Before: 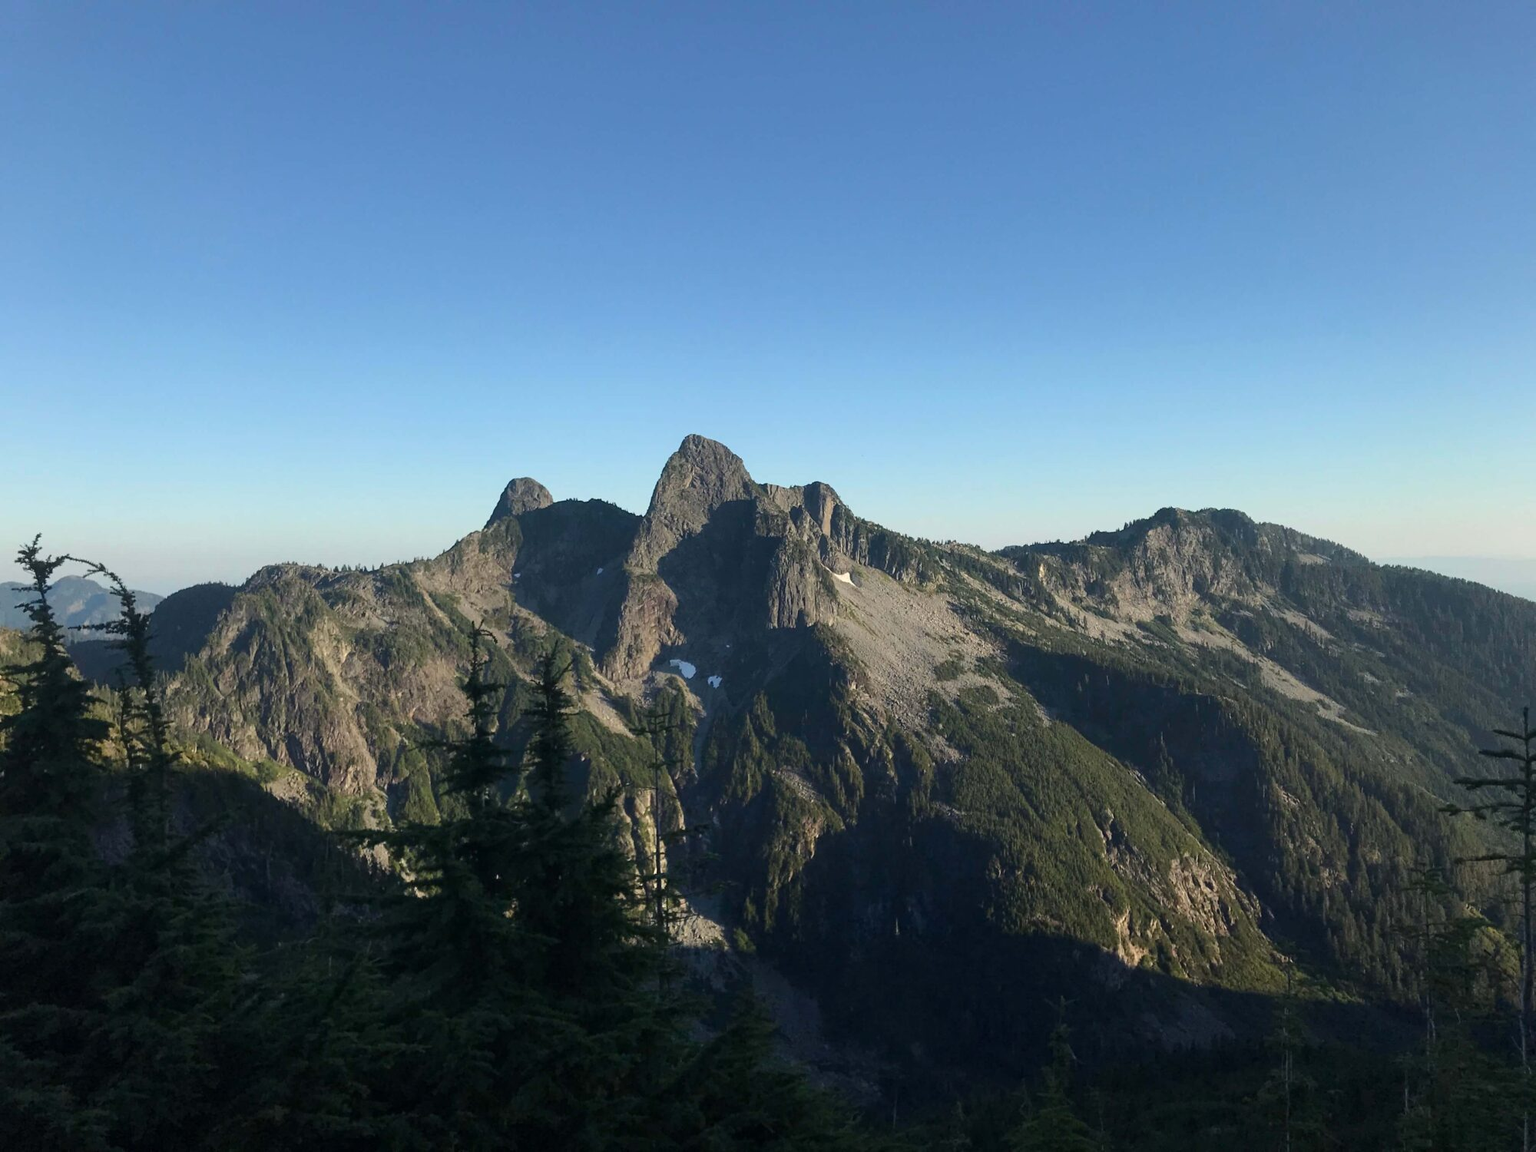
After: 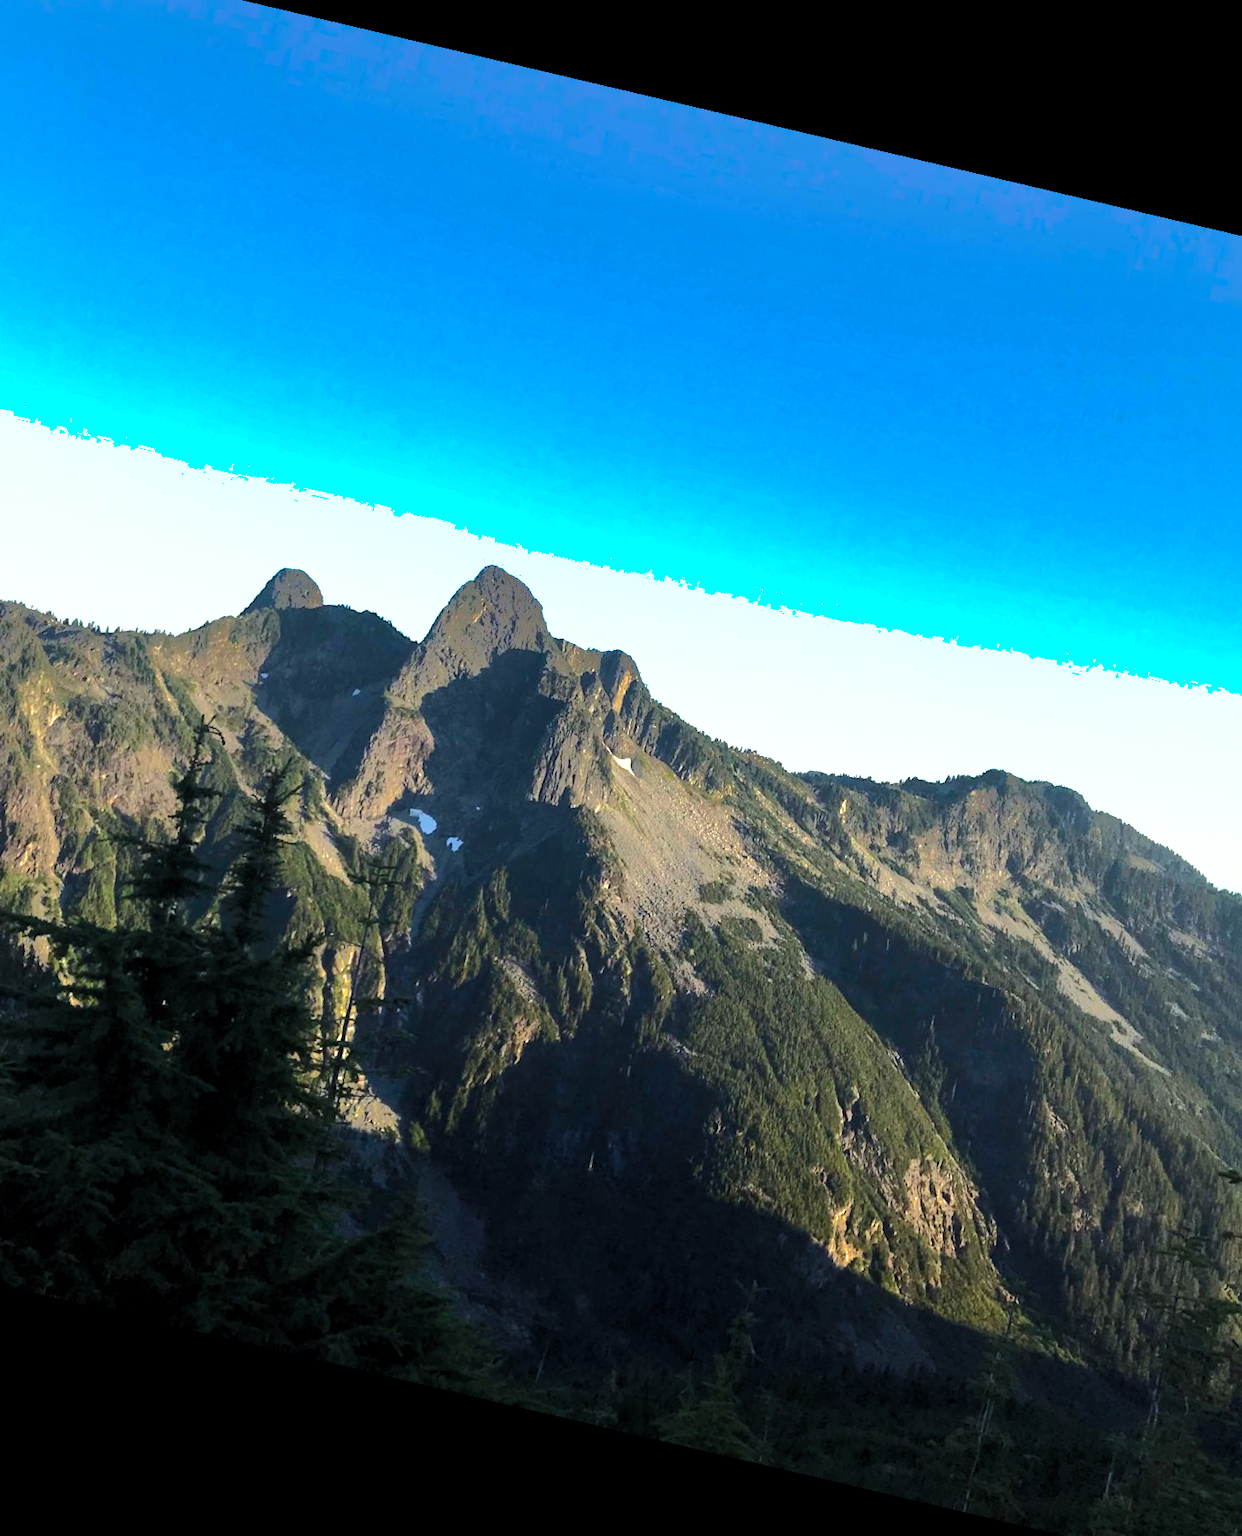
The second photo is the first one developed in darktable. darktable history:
contrast brightness saturation: contrast 0.24, brightness 0.26, saturation 0.39
crop and rotate: left 22.918%, top 5.629%, right 14.711%, bottom 2.247%
shadows and highlights: shadows -19.91, highlights -73.15
levels: levels [0.055, 0.477, 0.9]
rotate and perspective: rotation 13.27°, automatic cropping off
